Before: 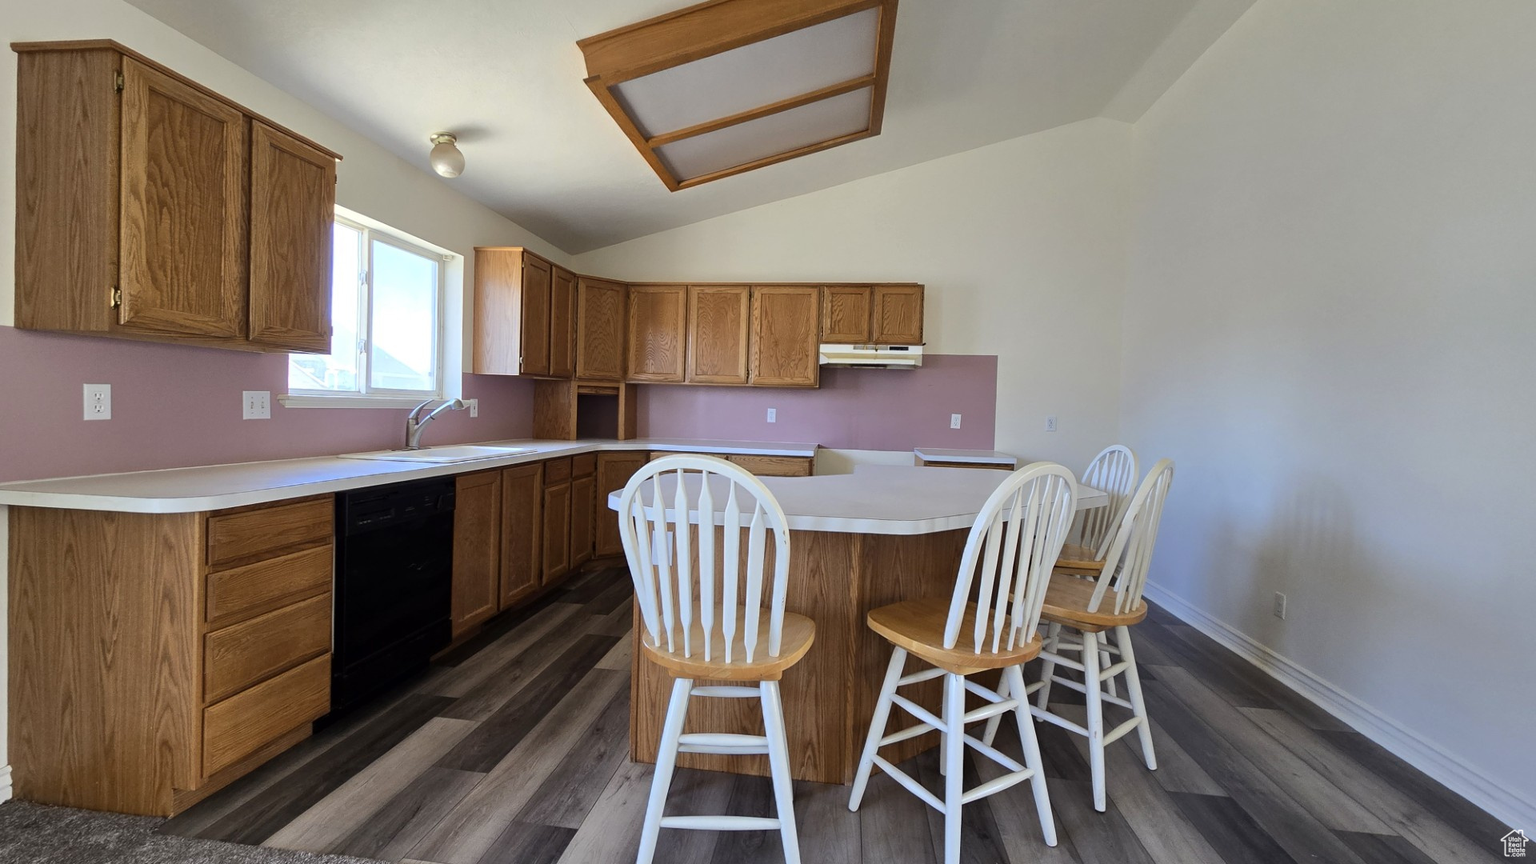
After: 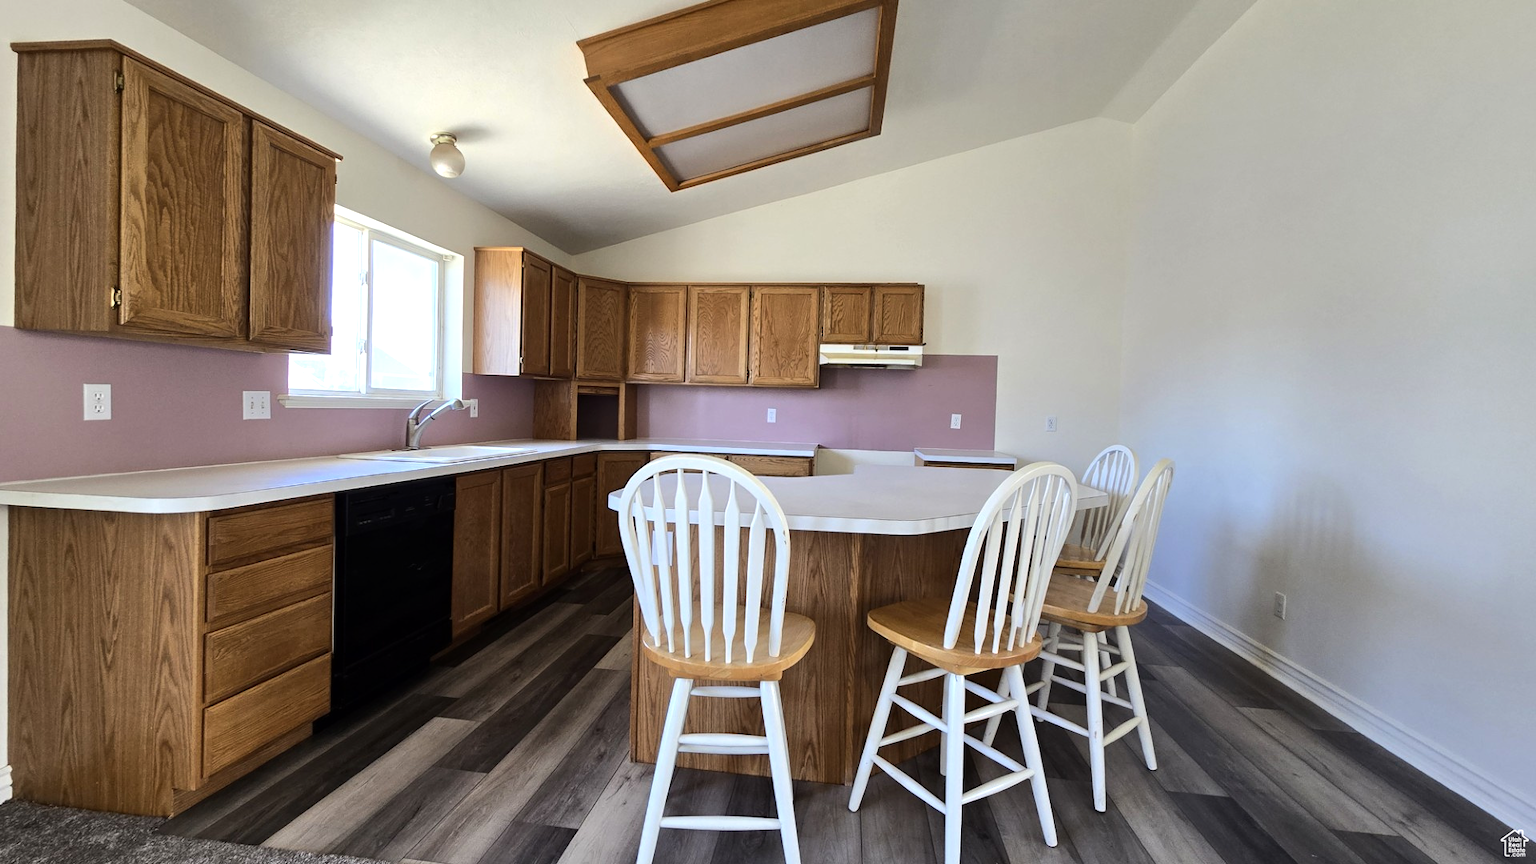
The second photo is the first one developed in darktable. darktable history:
tone equalizer: -8 EV -0.417 EV, -7 EV -0.389 EV, -6 EV -0.333 EV, -5 EV -0.222 EV, -3 EV 0.222 EV, -2 EV 0.333 EV, -1 EV 0.389 EV, +0 EV 0.417 EV, edges refinement/feathering 500, mask exposure compensation -1.25 EV, preserve details no
contrast brightness saturation: contrast 0.07
